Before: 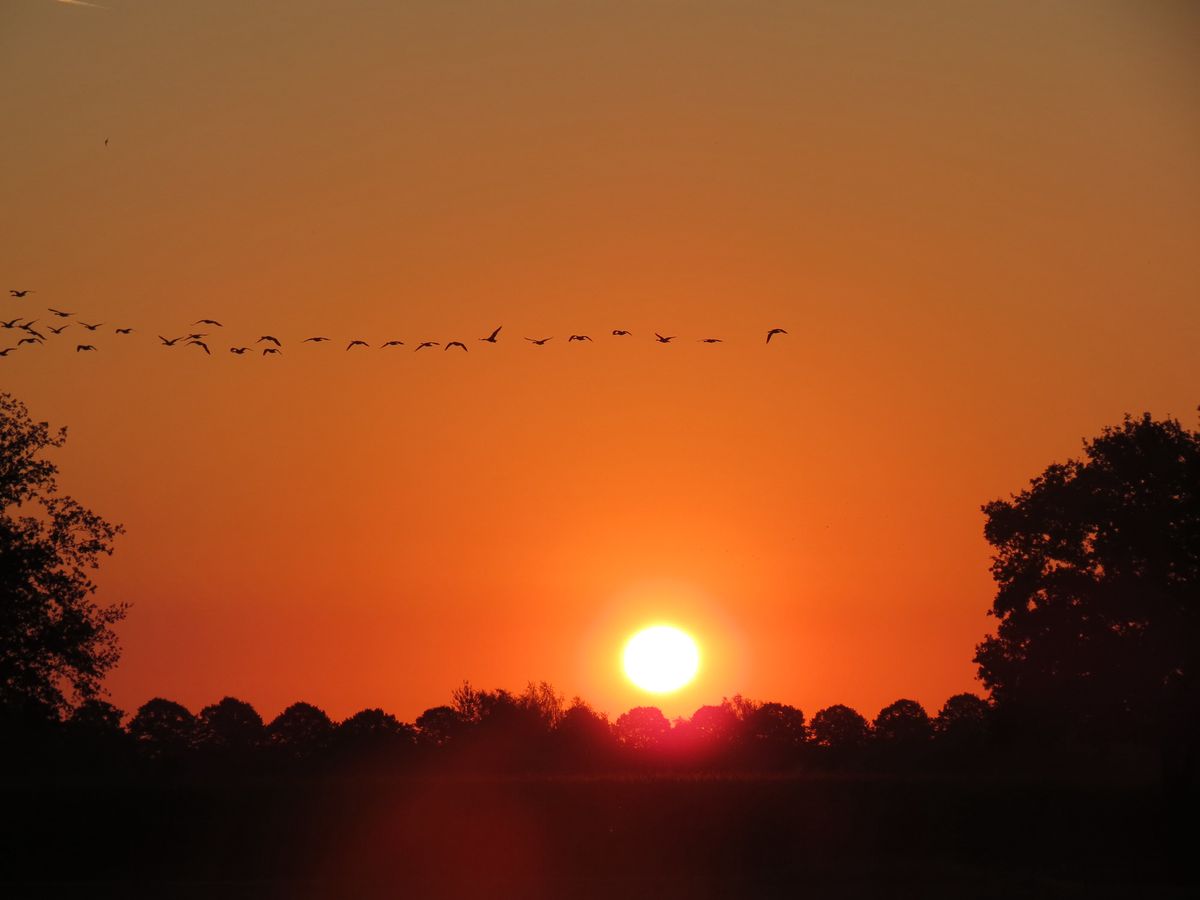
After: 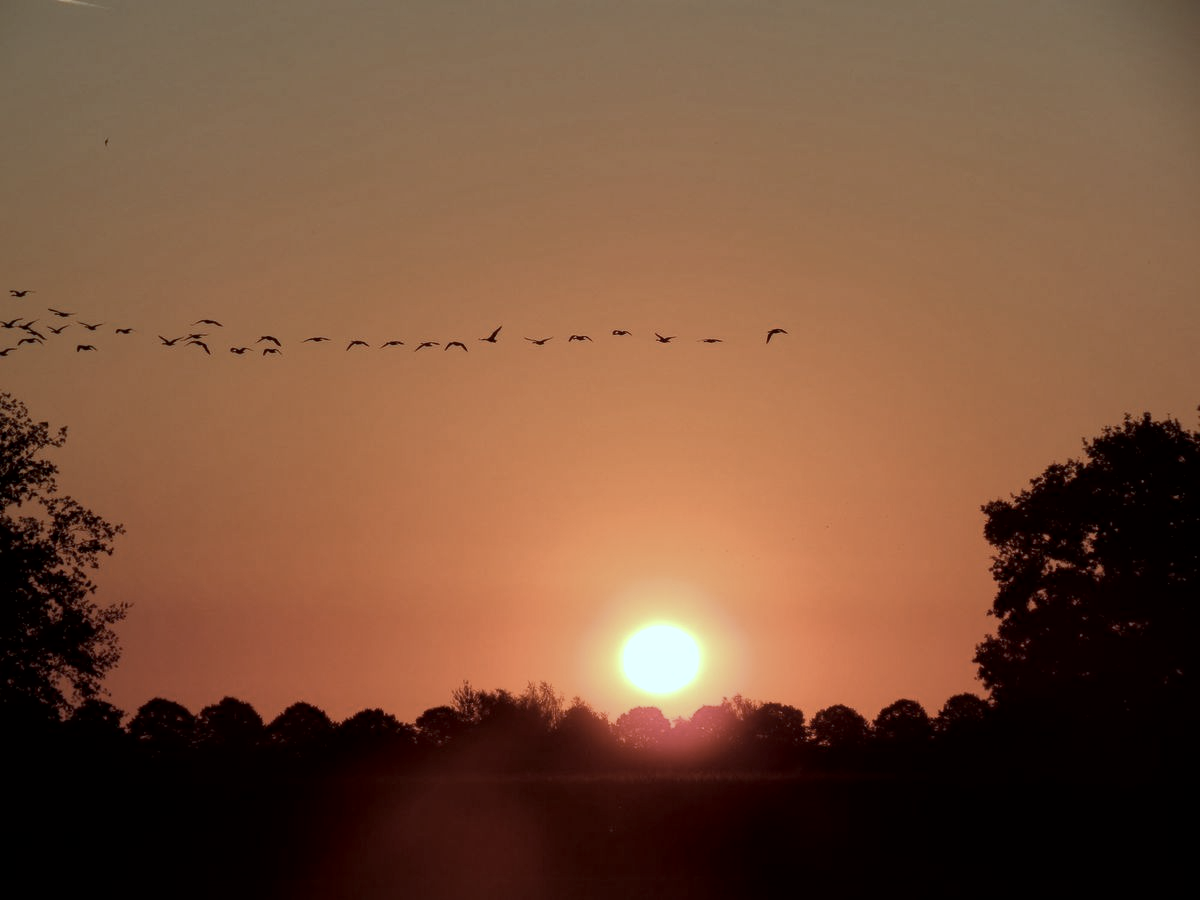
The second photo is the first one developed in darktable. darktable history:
local contrast: mode bilateral grid, contrast 20, coarseness 50, detail 120%, midtone range 0.2
color correction: highlights a* -10.04, highlights b* -10.37
contrast brightness saturation: contrast 0.1, saturation -0.36
exposure: black level correction 0.005, exposure 0.014 EV, compensate highlight preservation false
